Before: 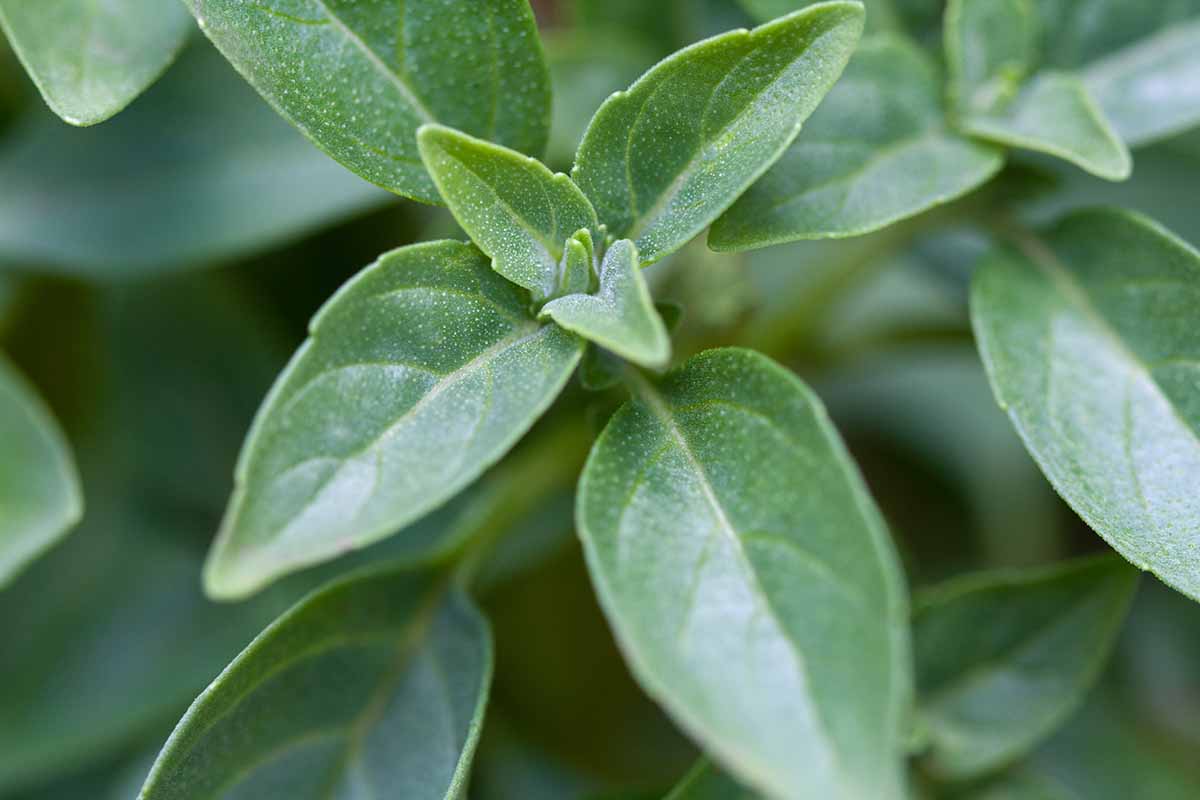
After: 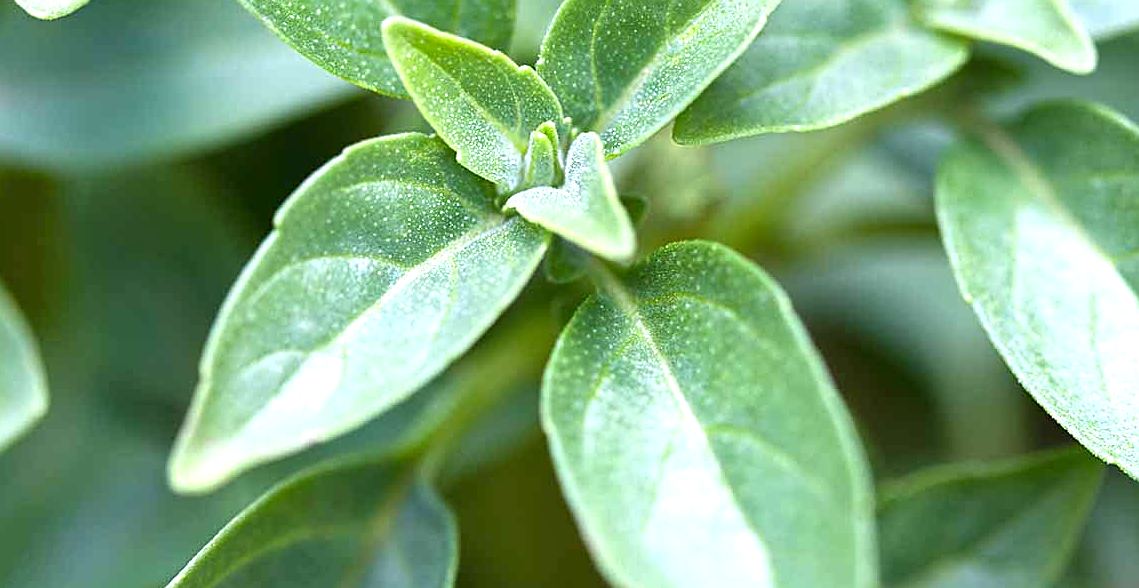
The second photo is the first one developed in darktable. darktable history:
crop and rotate: left 2.962%, top 13.614%, right 2.043%, bottom 12.778%
shadows and highlights: shadows 37.56, highlights -27.32, soften with gaussian
exposure: exposure 1 EV, compensate exposure bias true, compensate highlight preservation false
sharpen: on, module defaults
